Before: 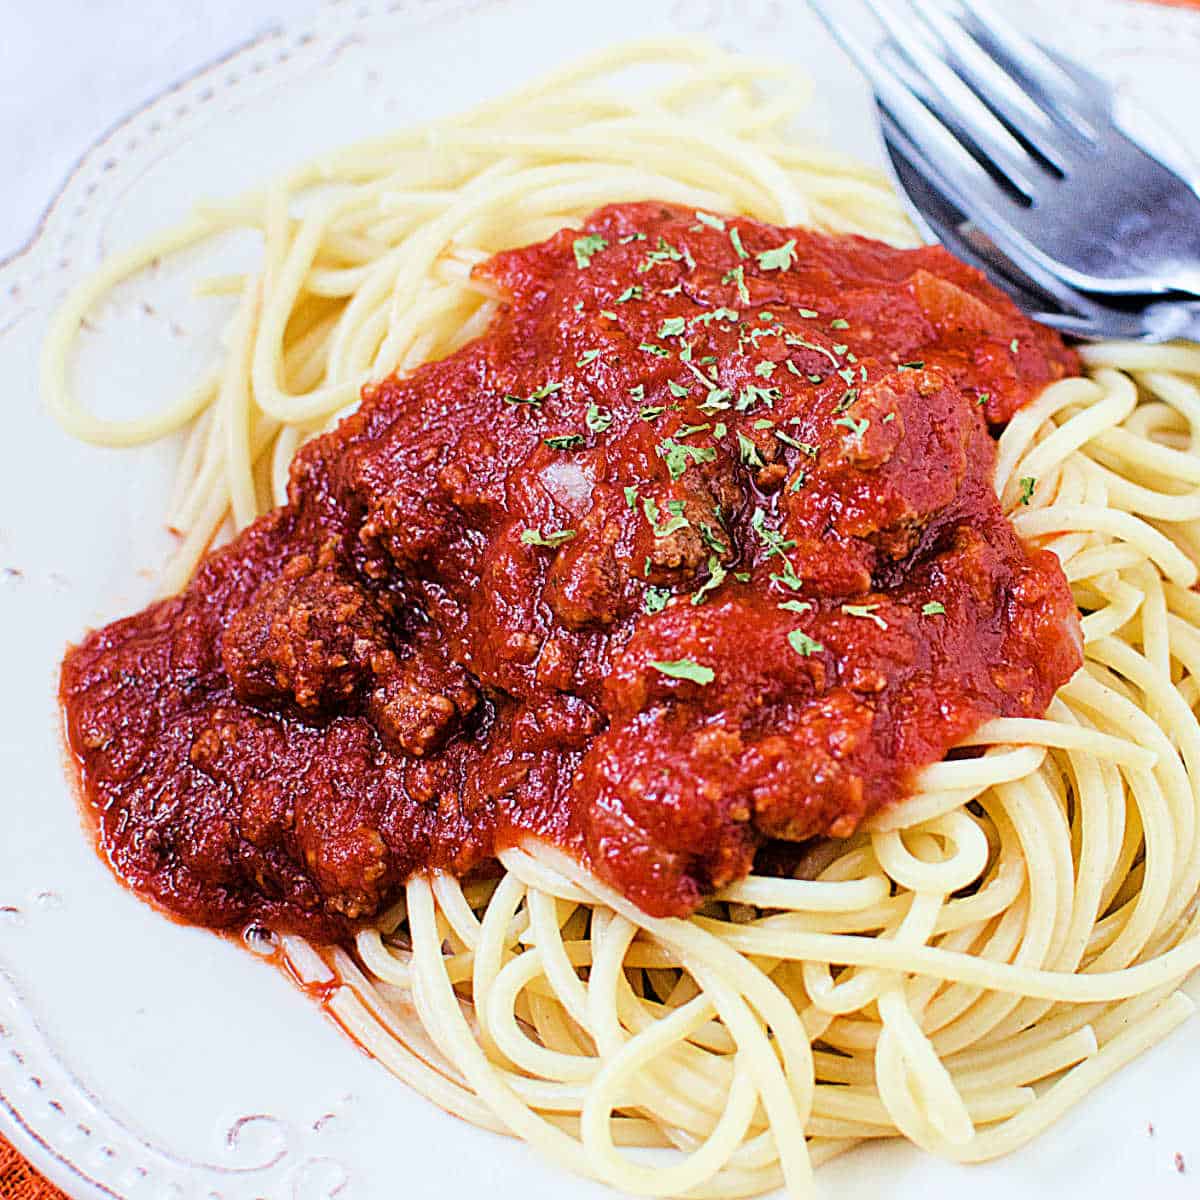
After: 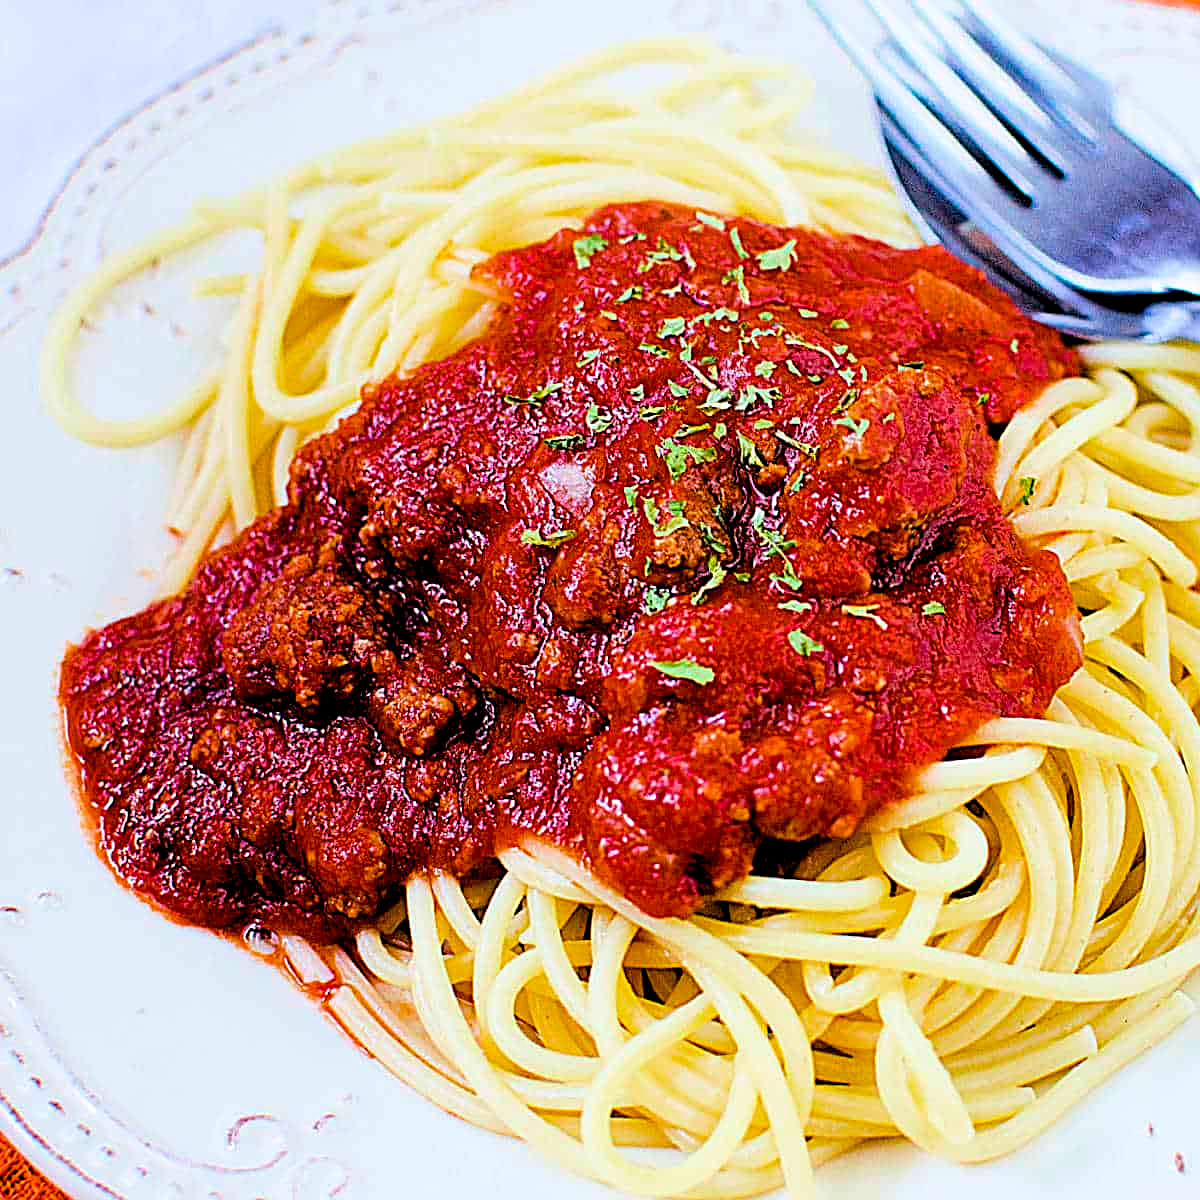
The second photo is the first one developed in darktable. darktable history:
color balance rgb: global offset › luminance -0.872%, perceptual saturation grading › global saturation 19.818%, global vibrance 45.69%
sharpen: on, module defaults
